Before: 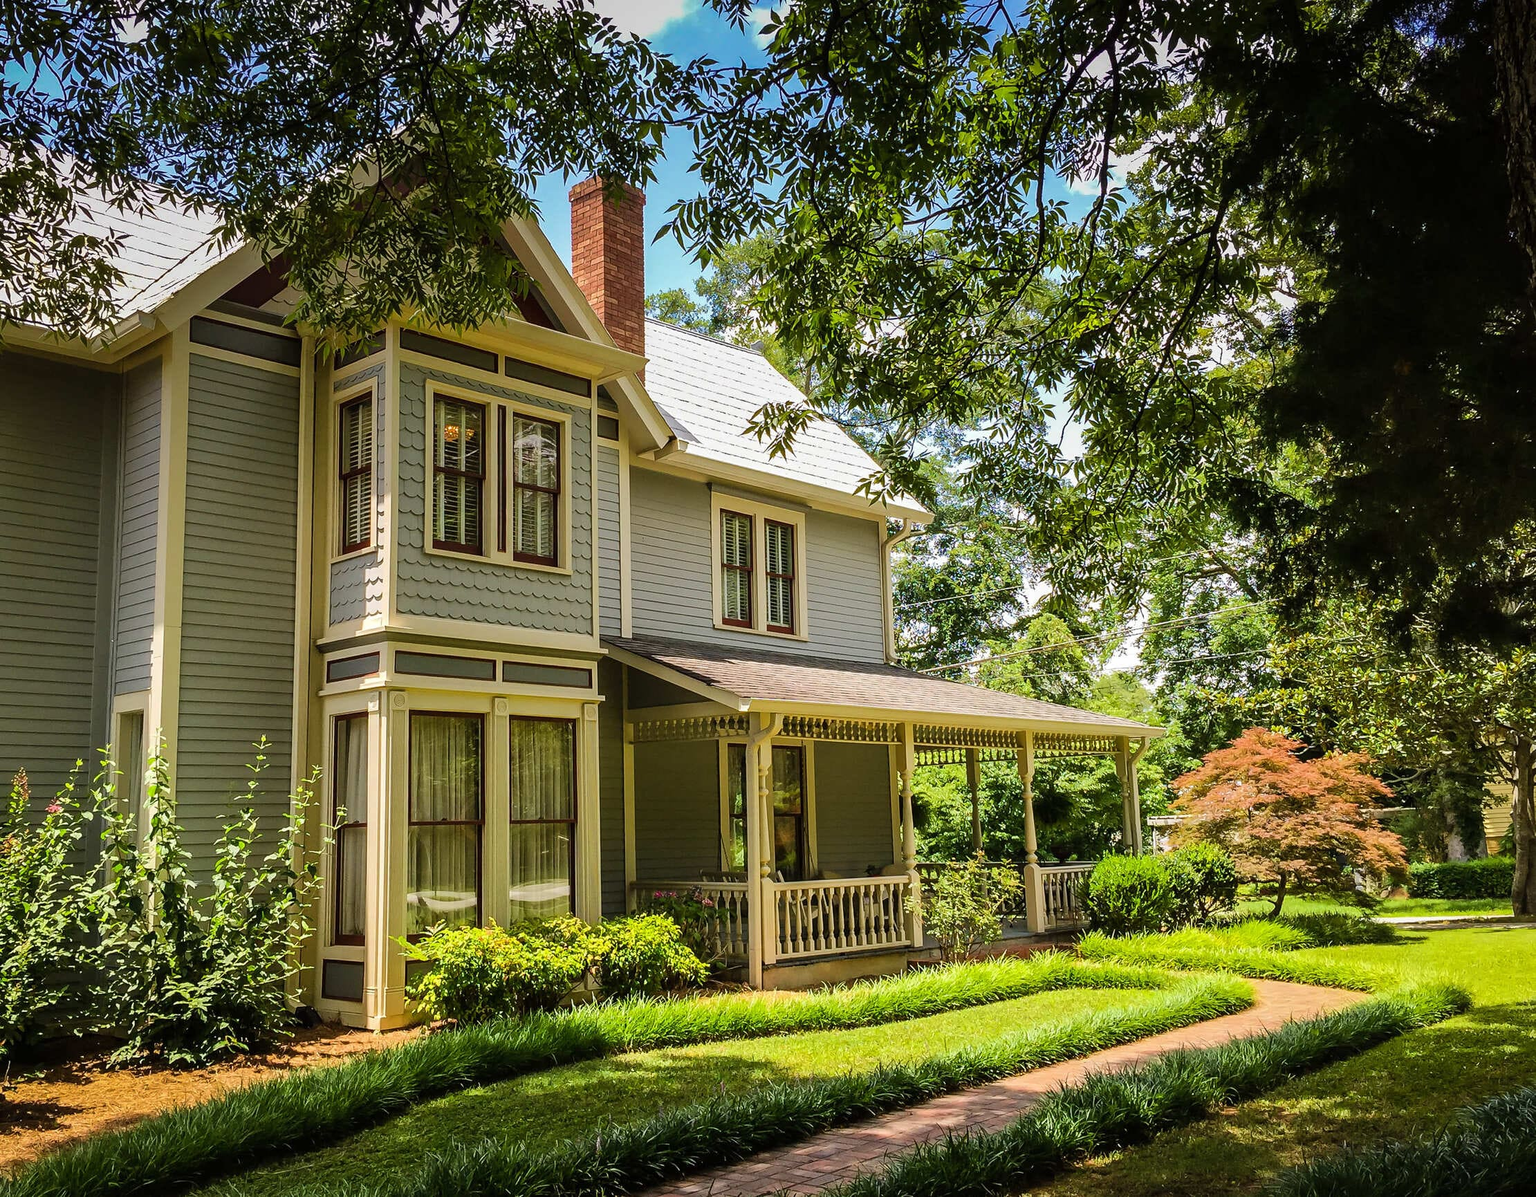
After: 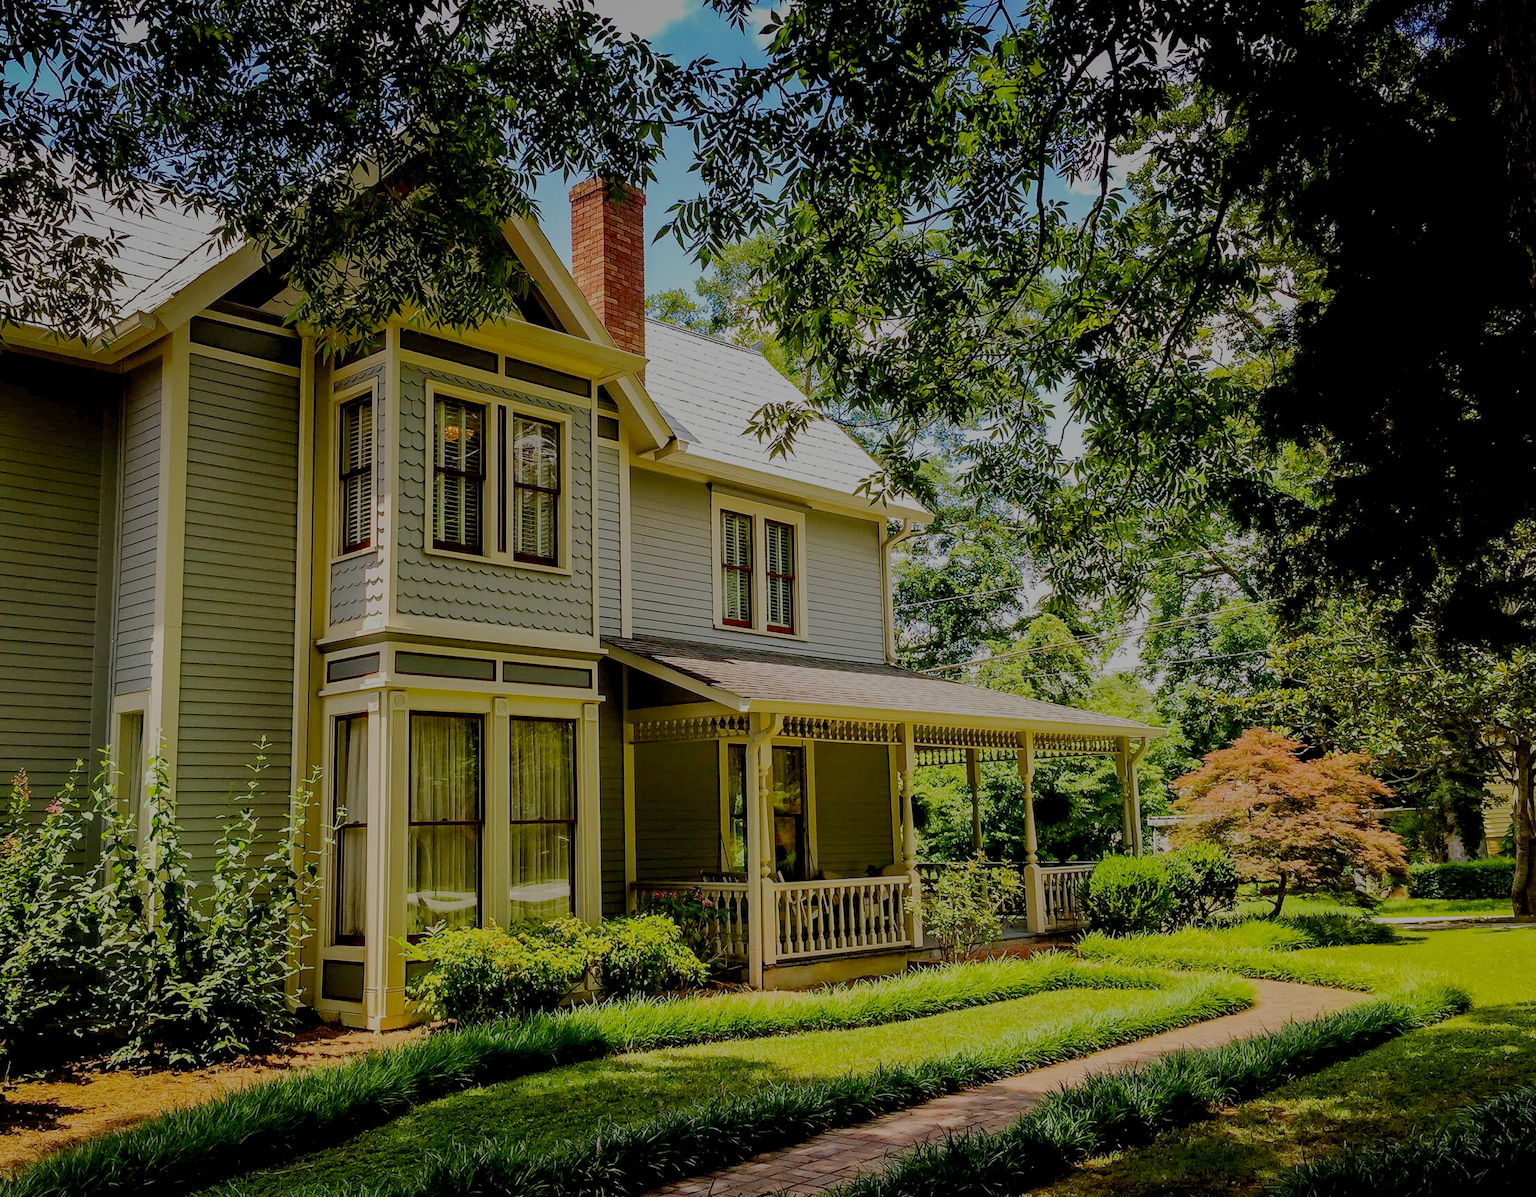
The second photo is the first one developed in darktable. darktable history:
exposure: black level correction 0.011, compensate highlight preservation false
tone curve: curves: ch0 [(0, 0) (0.003, 0.019) (0.011, 0.022) (0.025, 0.027) (0.044, 0.037) (0.069, 0.049) (0.1, 0.066) (0.136, 0.091) (0.177, 0.125) (0.224, 0.159) (0.277, 0.206) (0.335, 0.266) (0.399, 0.332) (0.468, 0.411) (0.543, 0.492) (0.623, 0.577) (0.709, 0.668) (0.801, 0.767) (0.898, 0.869) (1, 1)], preserve colors none
filmic rgb: black relative exposure -7 EV, white relative exposure 6 EV, threshold 3 EV, target black luminance 0%, hardness 2.73, latitude 61.22%, contrast 0.691, highlights saturation mix 10%, shadows ↔ highlights balance -0.073%, preserve chrominance no, color science v4 (2020), iterations of high-quality reconstruction 10, contrast in shadows soft, contrast in highlights soft, enable highlight reconstruction true
